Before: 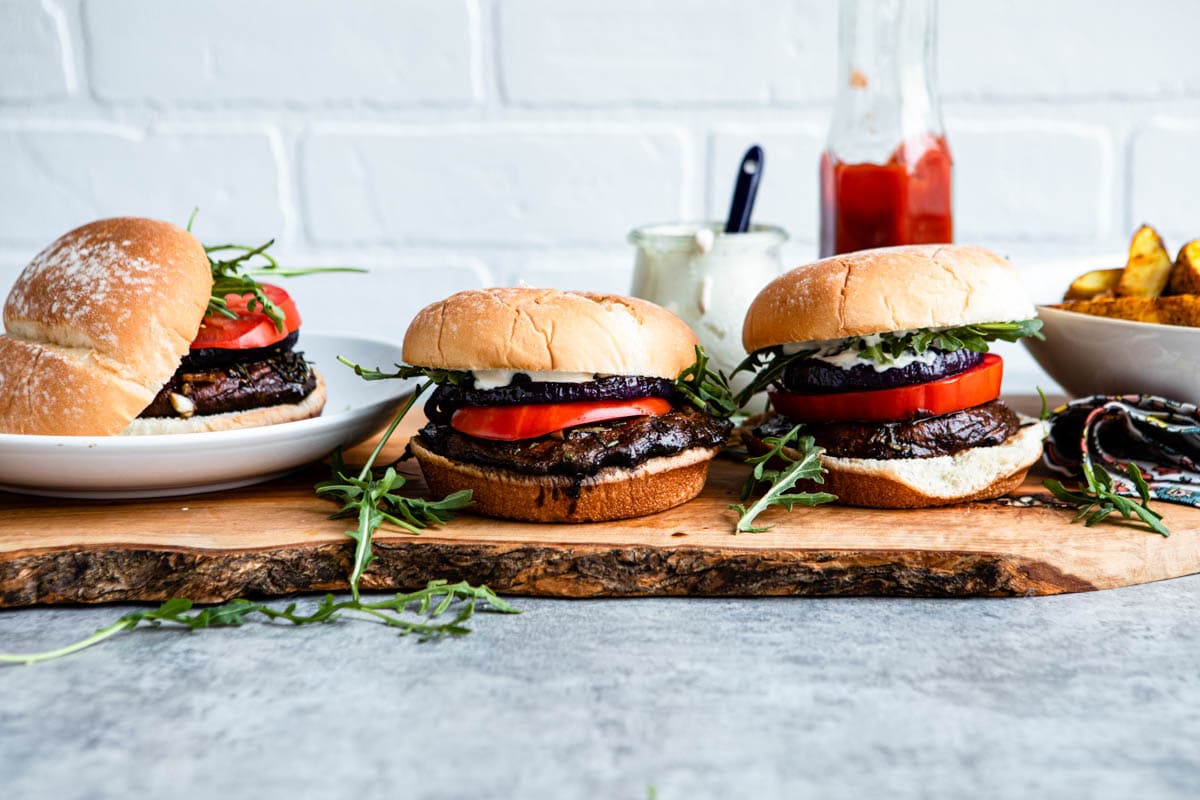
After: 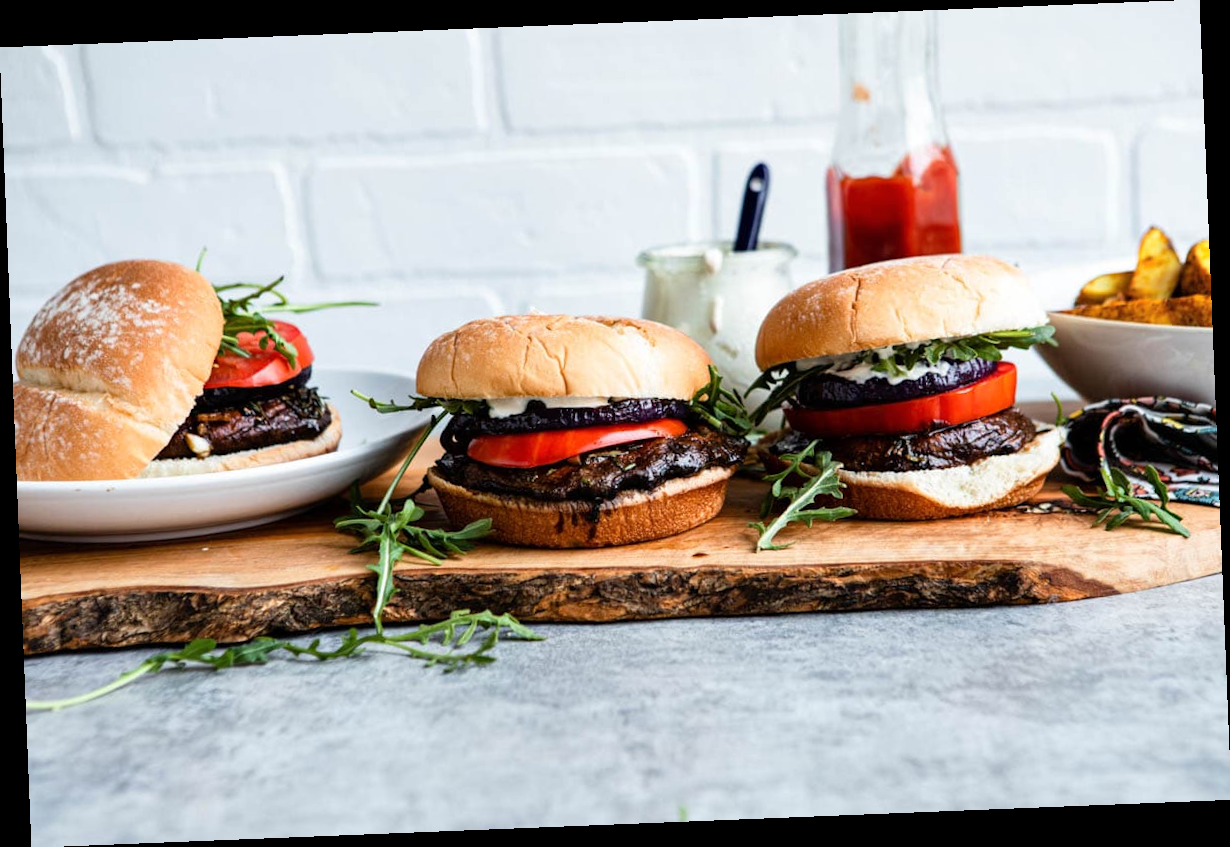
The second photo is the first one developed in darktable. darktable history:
shadows and highlights: radius 337.17, shadows 29.01, soften with gaussian
rotate and perspective: rotation -2.29°, automatic cropping off
white balance: emerald 1
